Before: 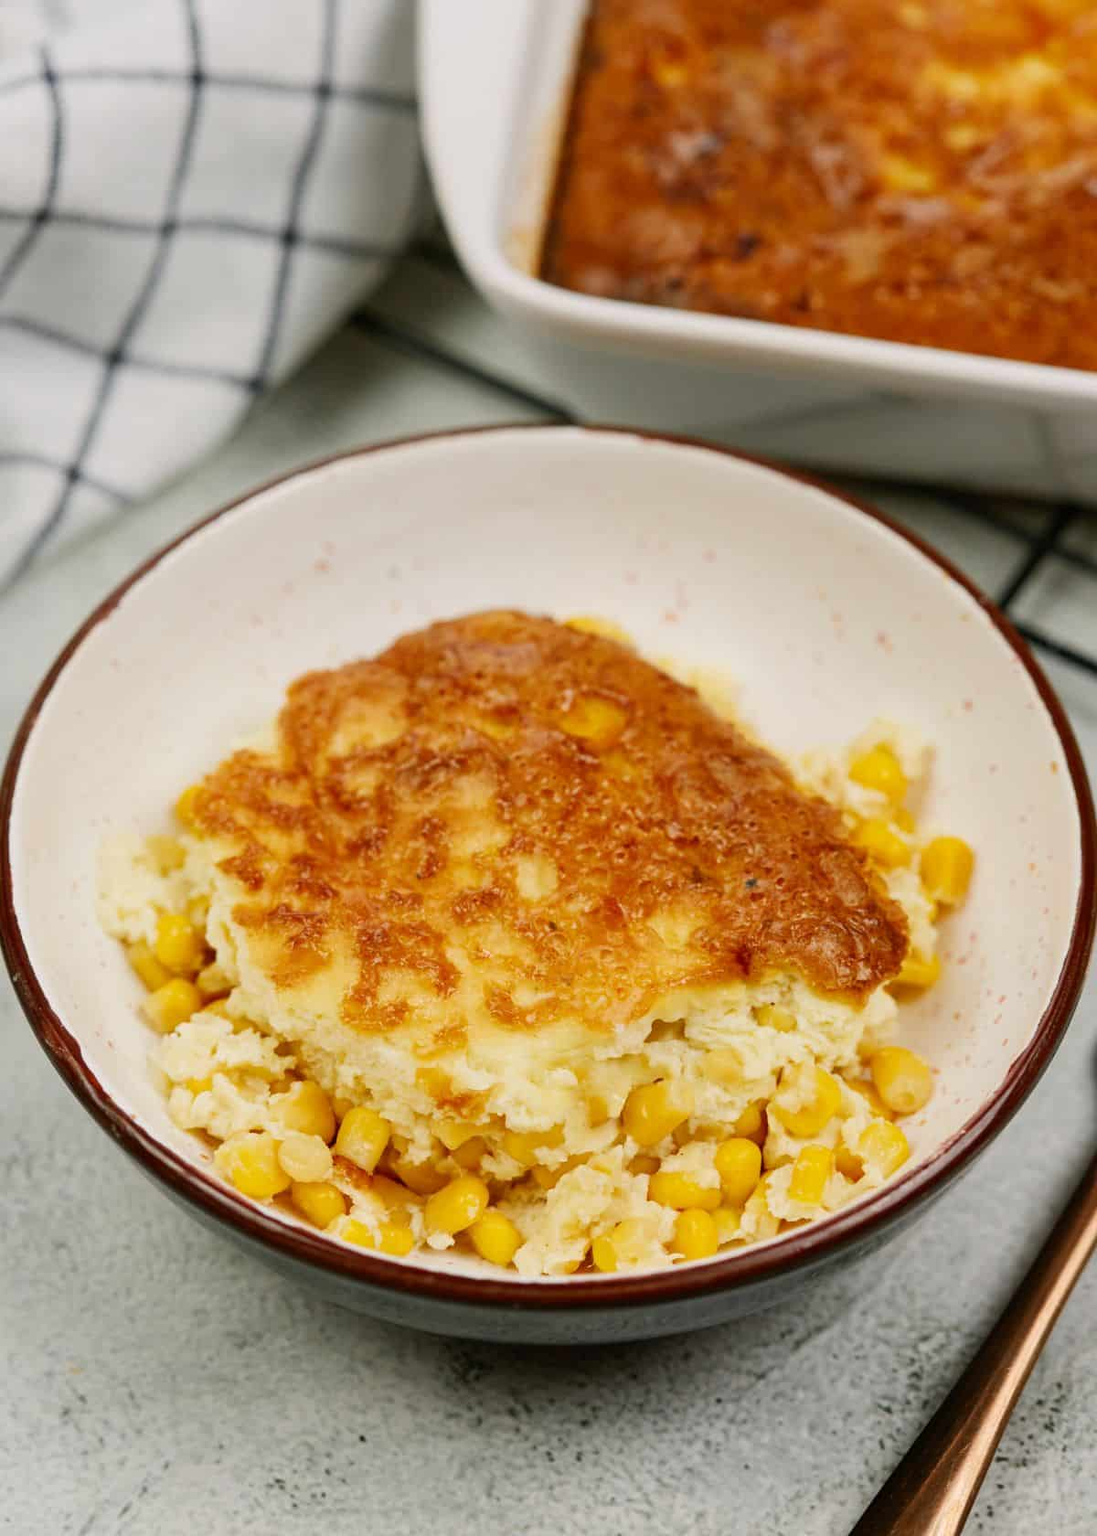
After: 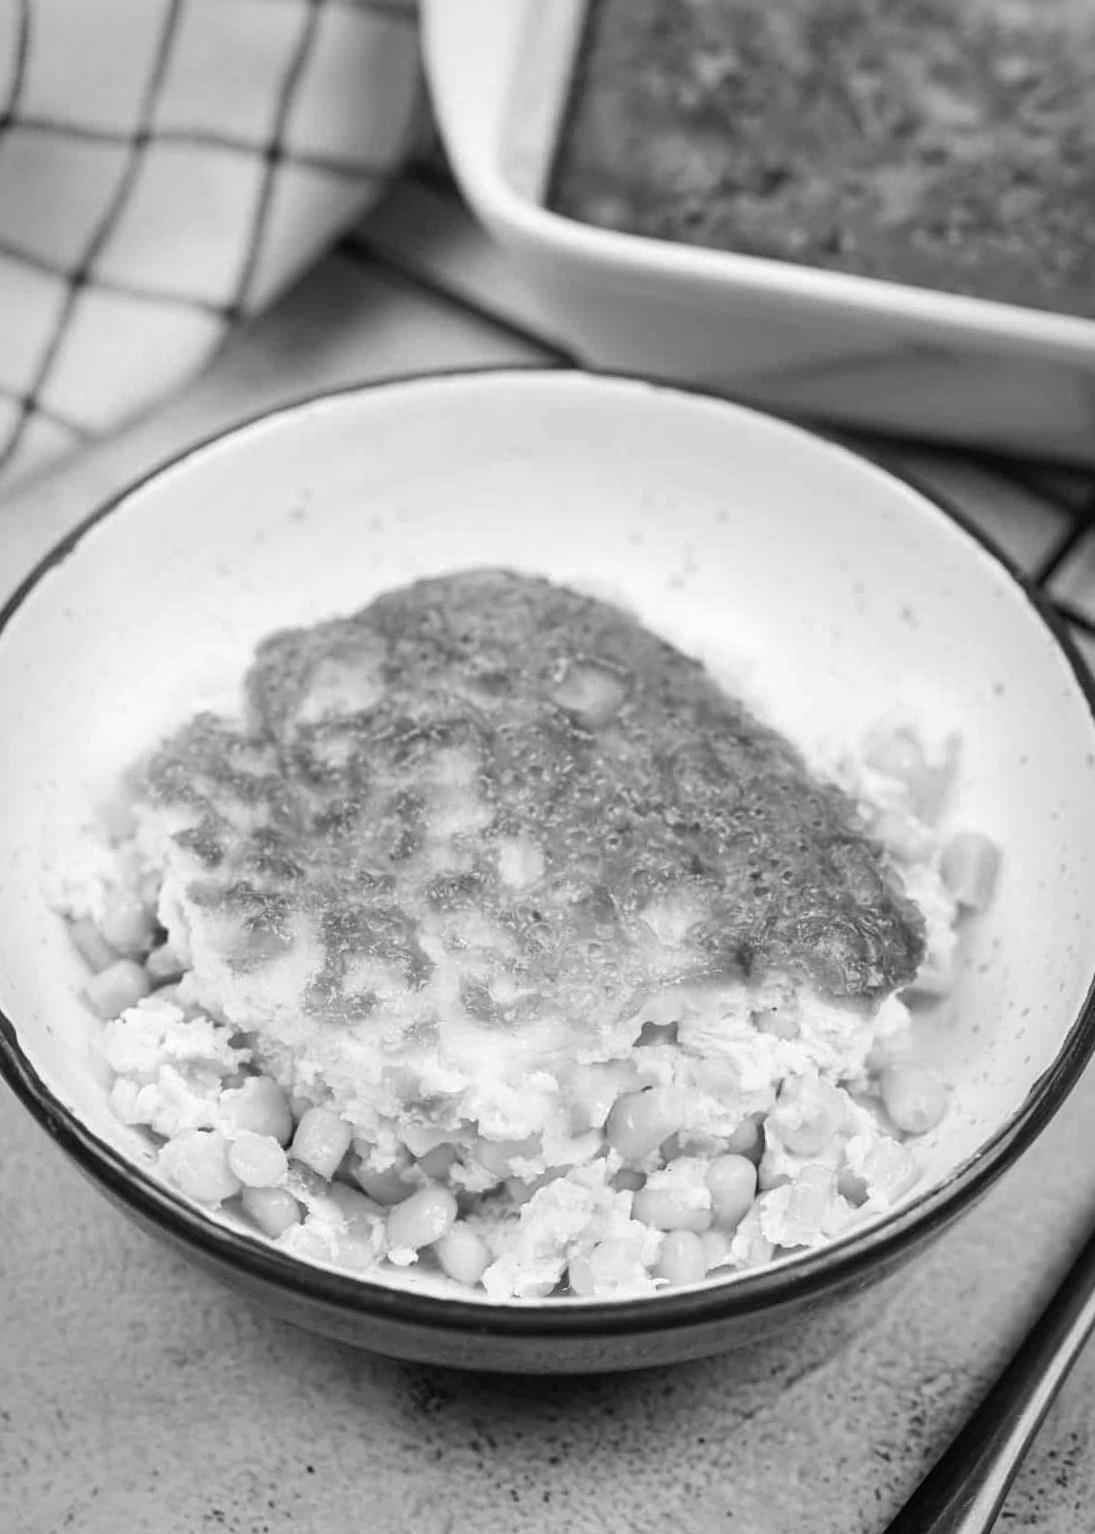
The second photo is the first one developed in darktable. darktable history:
crop and rotate: angle -1.89°, left 3.143%, top 3.82%, right 1.412%, bottom 0.689%
vignetting: fall-off radius 69.13%, center (-0.013, 0), automatic ratio true
color calibration: output gray [0.714, 0.278, 0, 0], illuminant as shot in camera, x 0.37, y 0.382, temperature 4317.41 K
exposure: exposure 0.372 EV, compensate exposure bias true, compensate highlight preservation false
